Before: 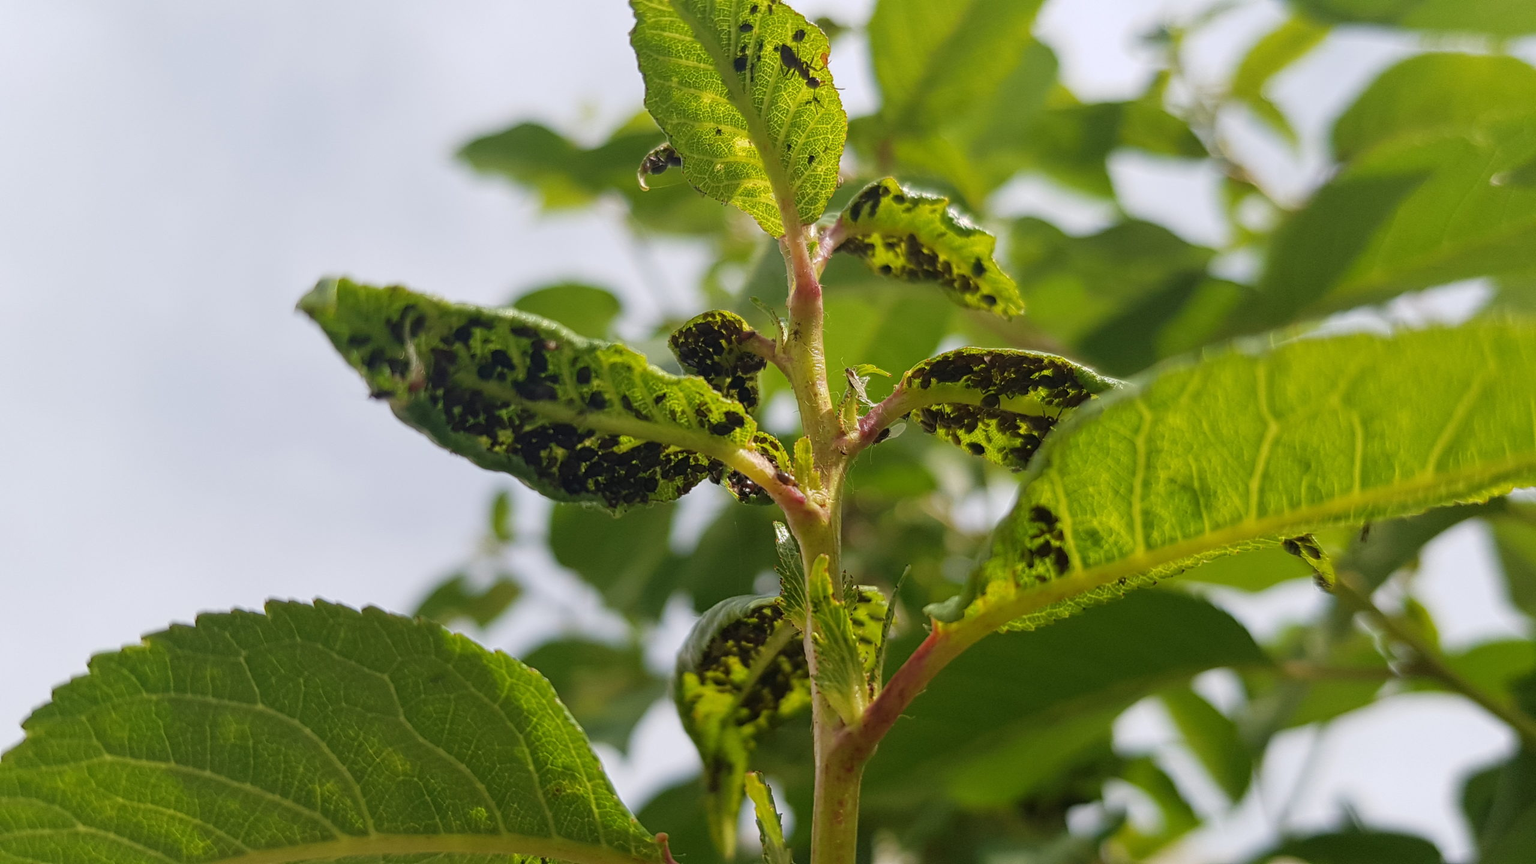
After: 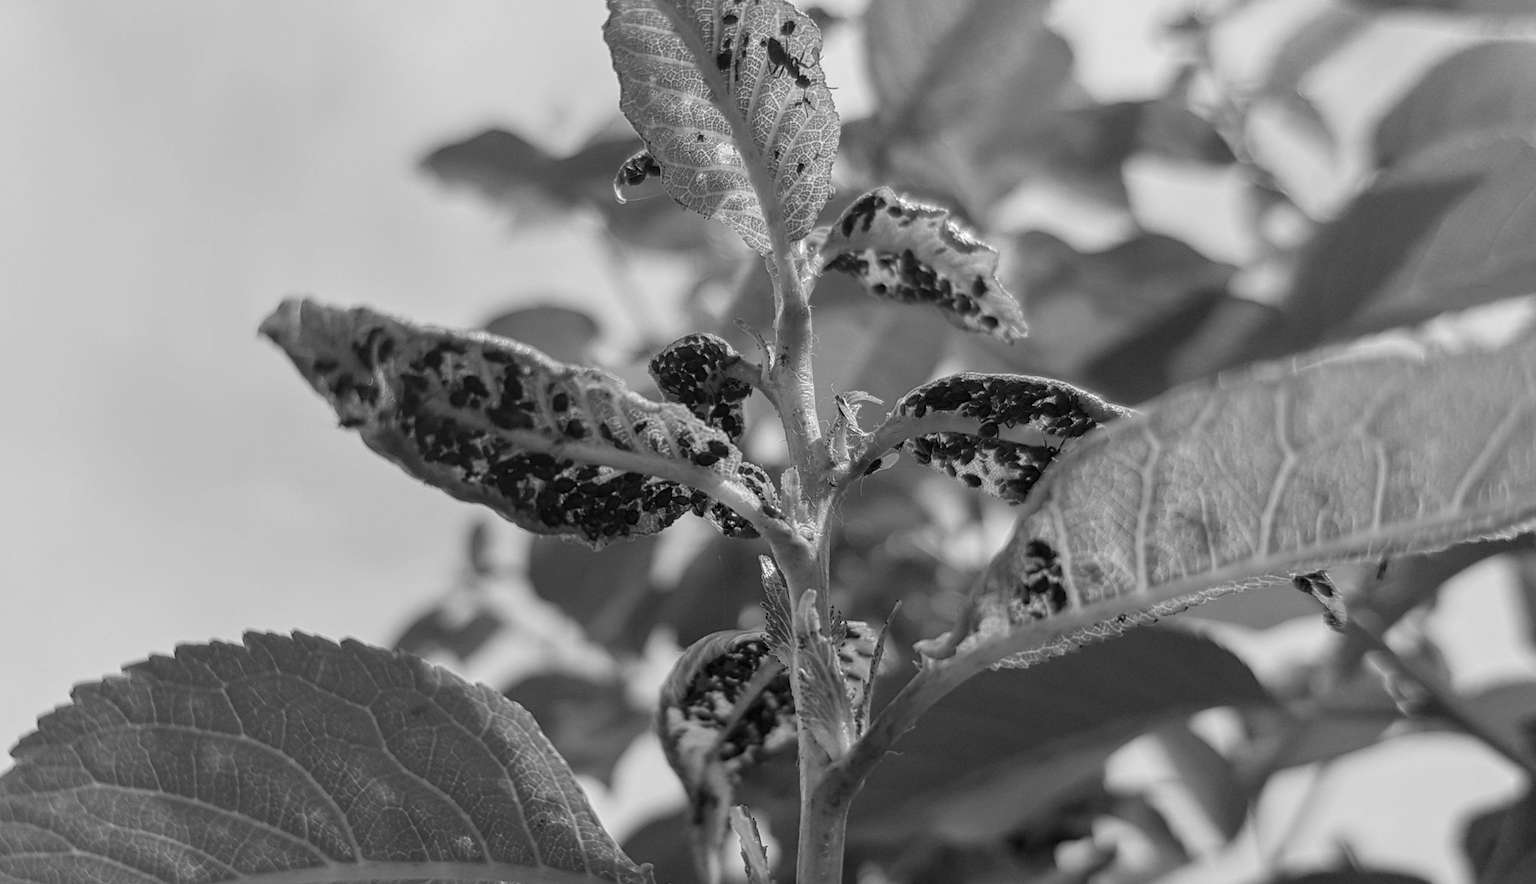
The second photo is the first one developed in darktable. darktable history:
local contrast: on, module defaults
monochrome: a -92.57, b 58.91
rotate and perspective: rotation 0.074°, lens shift (vertical) 0.096, lens shift (horizontal) -0.041, crop left 0.043, crop right 0.952, crop top 0.024, crop bottom 0.979
